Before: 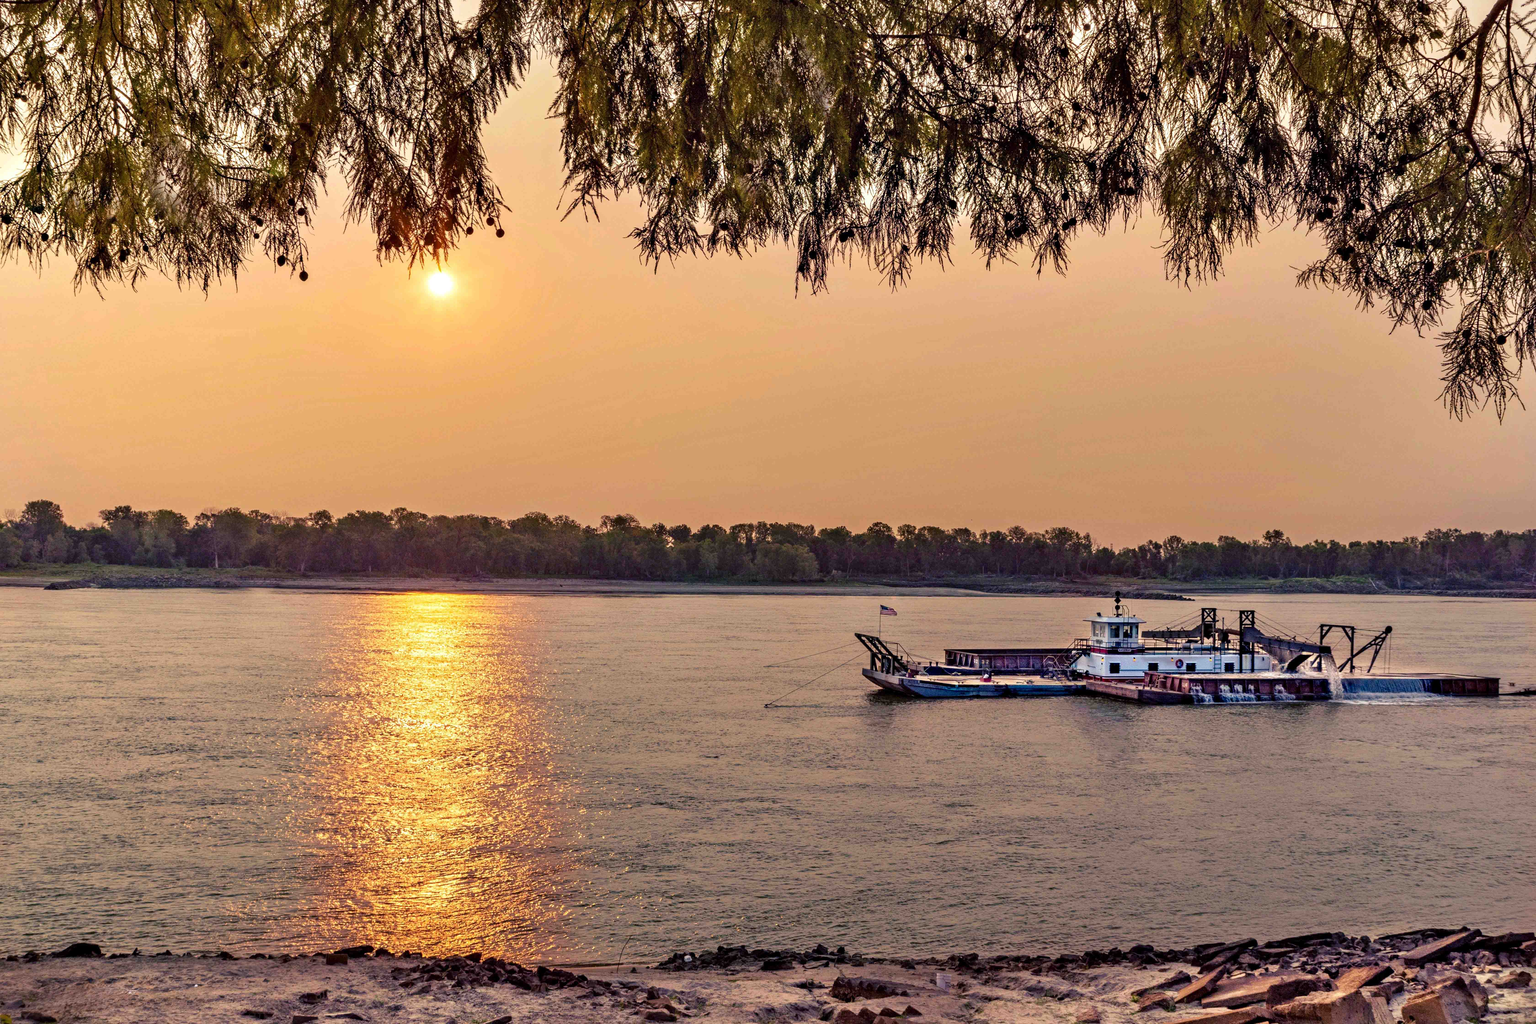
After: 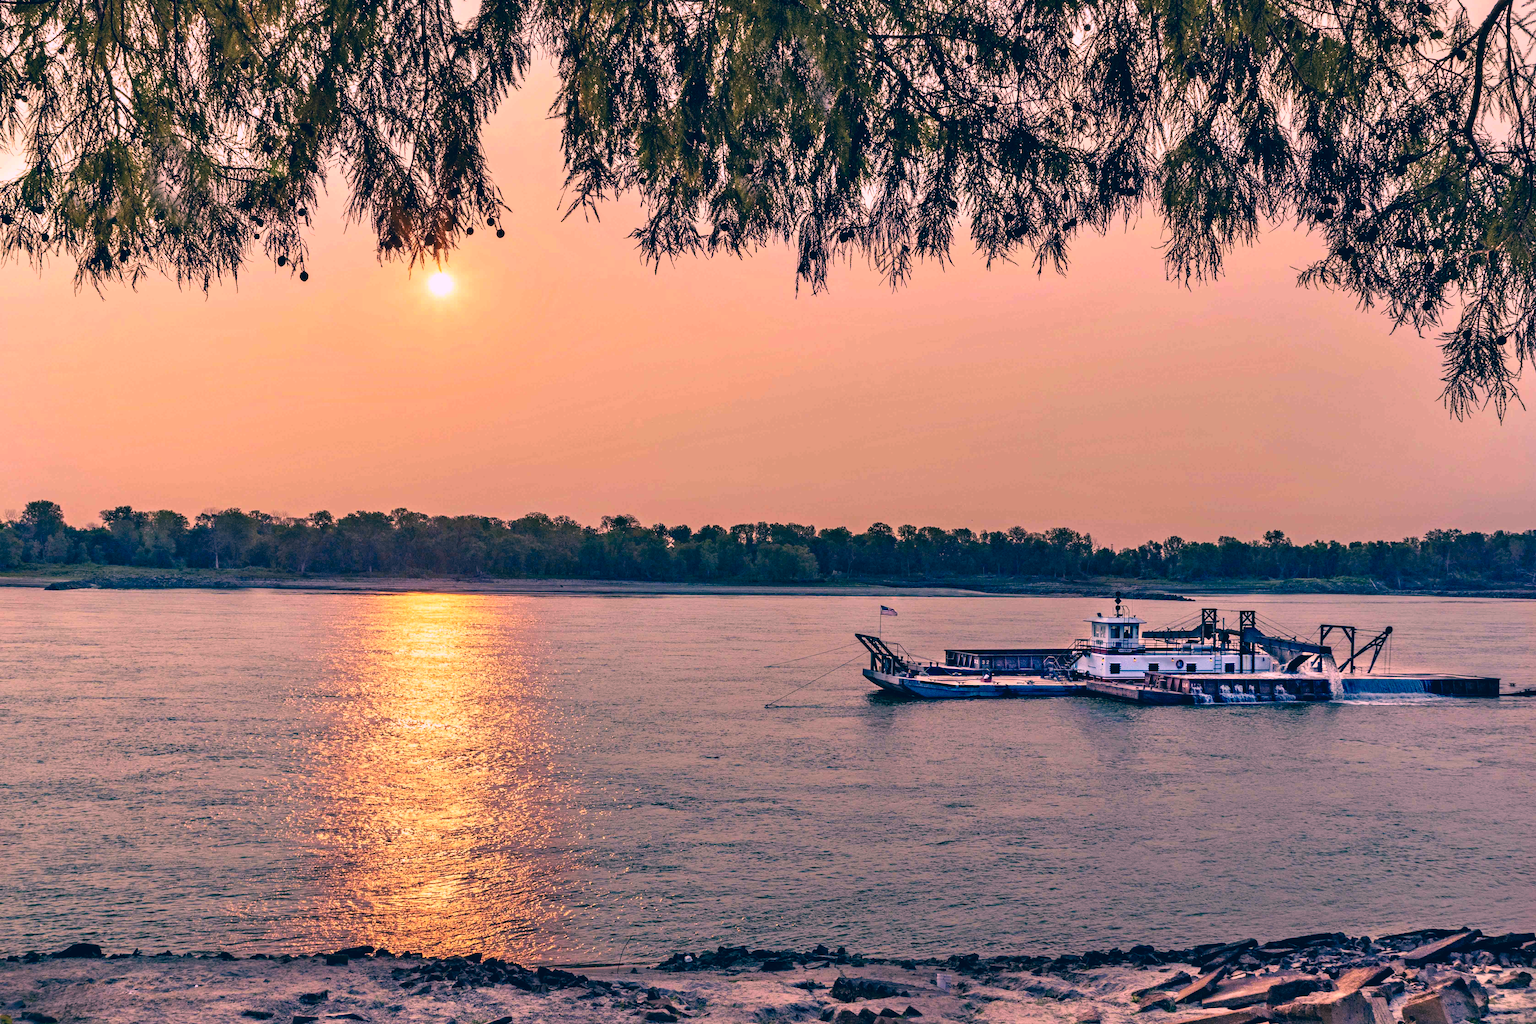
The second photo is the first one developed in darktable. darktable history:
color correction: highlights a* 17.03, highlights b* 0.205, shadows a* -15.38, shadows b* -14.56, saturation 1.5
contrast brightness saturation: contrast 0.1, saturation -0.36
